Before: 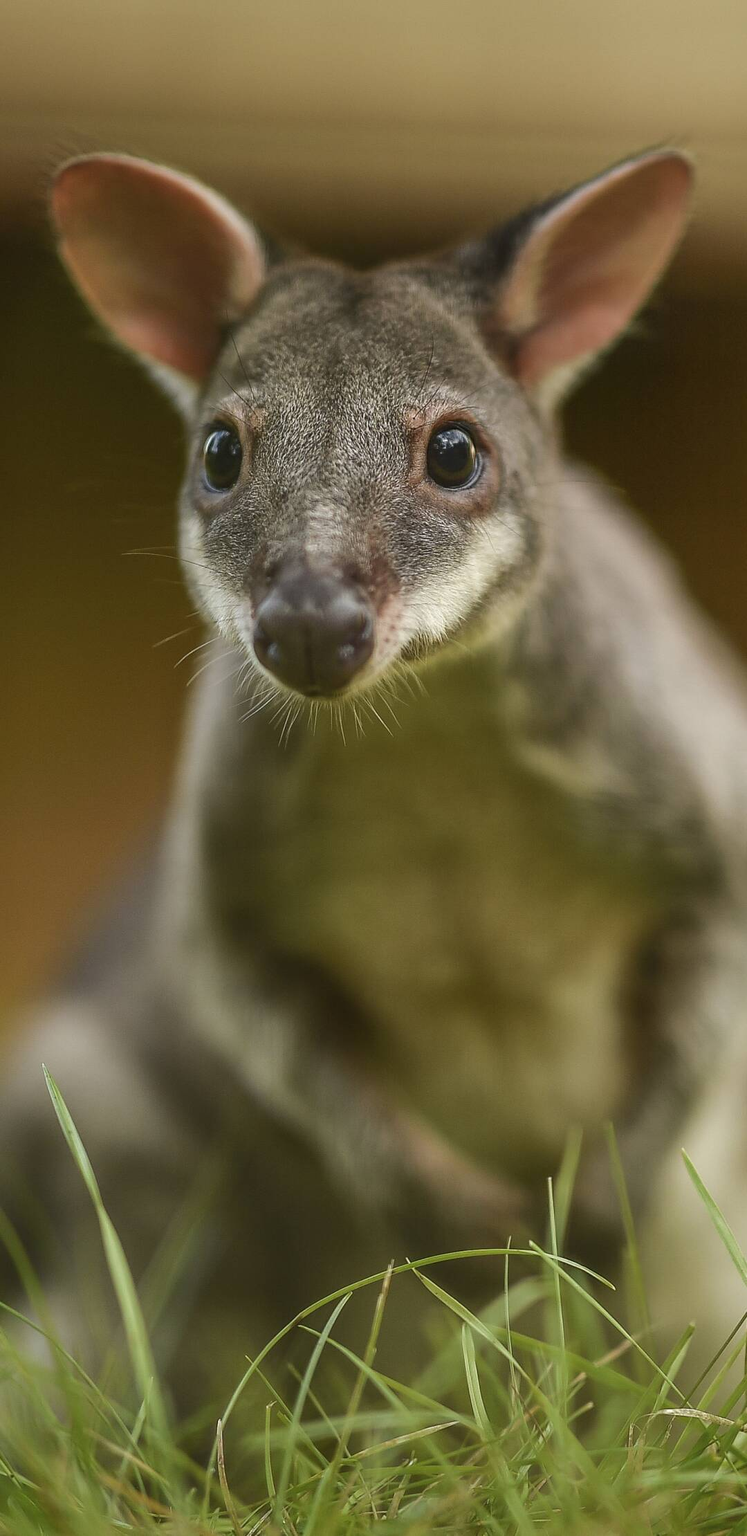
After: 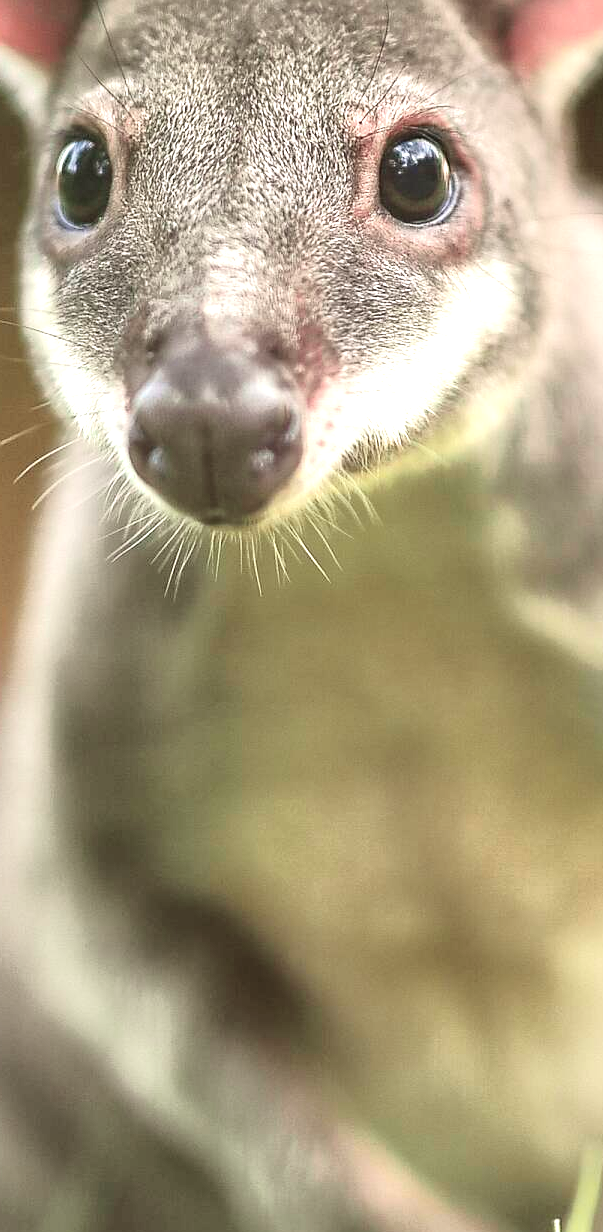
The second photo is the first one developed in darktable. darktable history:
shadows and highlights: radius 334.73, shadows 64.48, highlights 6.12, compress 87.94%, soften with gaussian
tone curve: curves: ch0 [(0, 0) (0.139, 0.081) (0.304, 0.259) (0.502, 0.505) (0.683, 0.676) (0.761, 0.773) (0.858, 0.858) (0.987, 0.945)]; ch1 [(0, 0) (0.172, 0.123) (0.304, 0.288) (0.414, 0.44) (0.472, 0.473) (0.502, 0.508) (0.54, 0.543) (0.583, 0.601) (0.638, 0.654) (0.741, 0.783) (1, 1)]; ch2 [(0, 0) (0.411, 0.424) (0.485, 0.476) (0.502, 0.502) (0.557, 0.54) (0.631, 0.576) (1, 1)], color space Lab, independent channels, preserve colors none
tone equalizer: edges refinement/feathering 500, mask exposure compensation -1.57 EV, preserve details no
exposure: black level correction 0, exposure 1.683 EV, compensate exposure bias true, compensate highlight preservation false
crop and rotate: left 22.041%, top 21.741%, right 22.094%, bottom 22.722%
